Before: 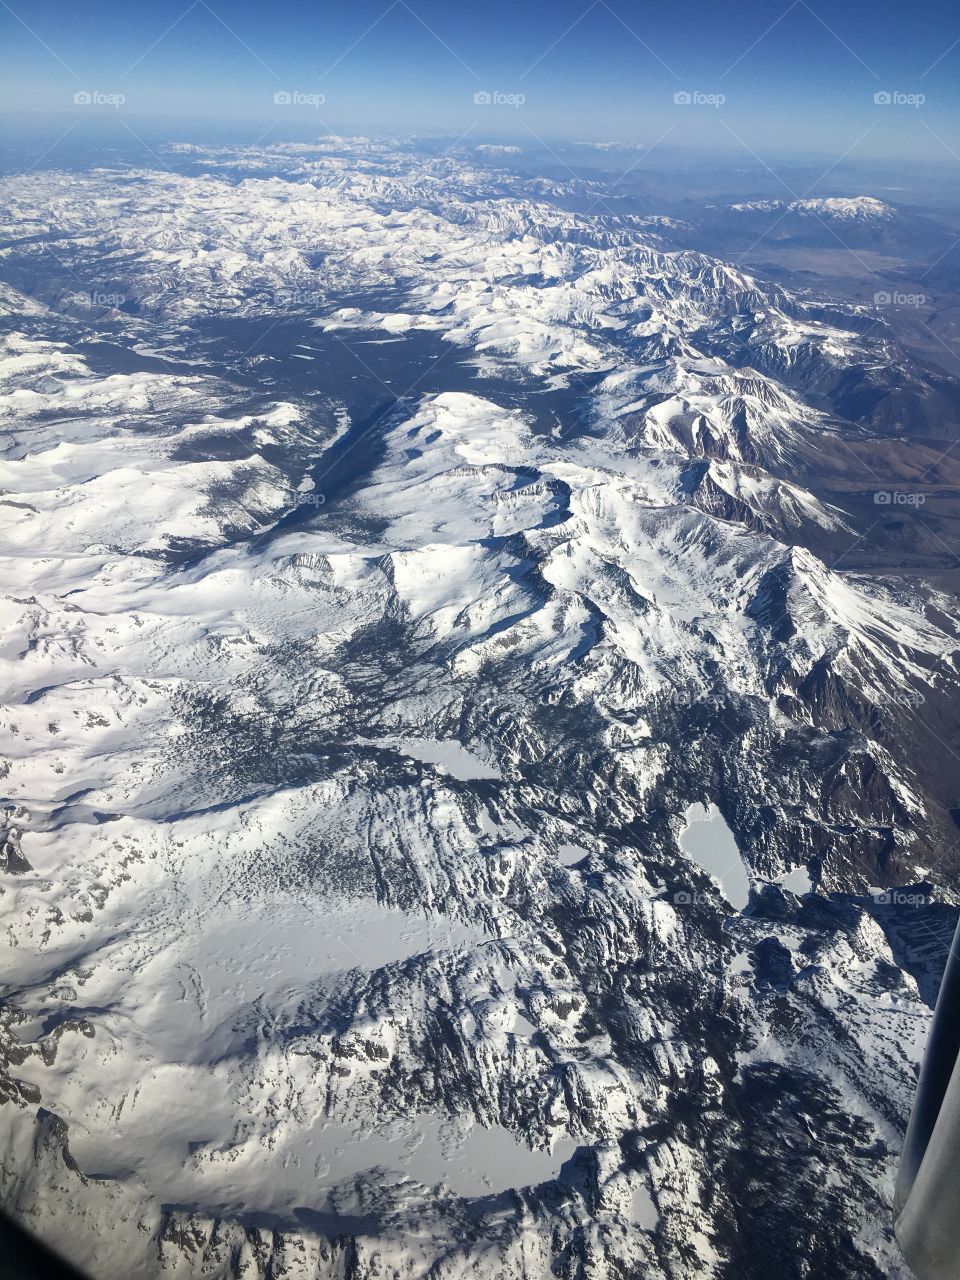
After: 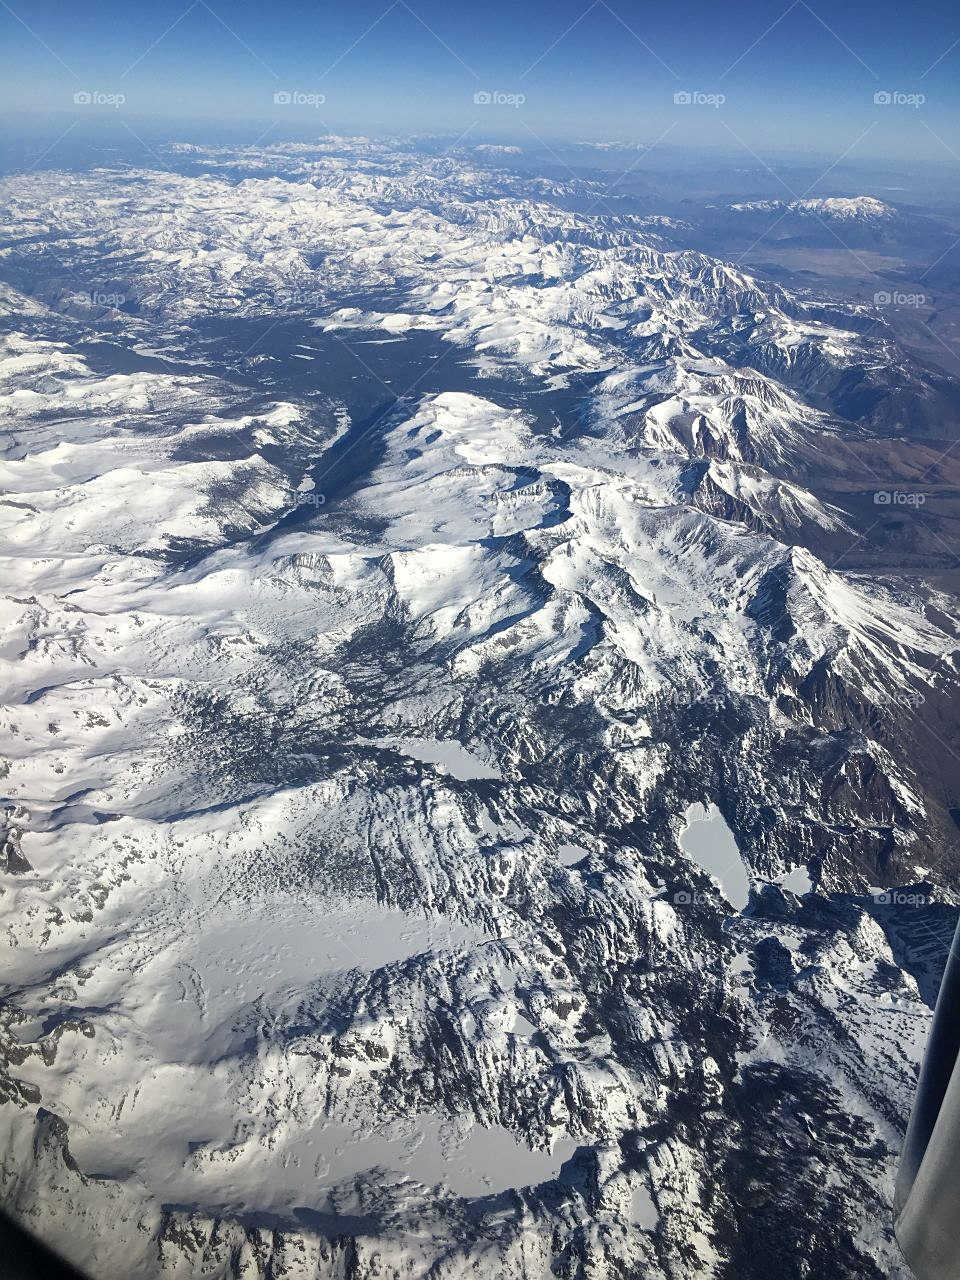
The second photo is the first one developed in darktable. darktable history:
shadows and highlights: shadows 9.65, white point adjustment 0.99, highlights -39.4
sharpen: amount 0.211
